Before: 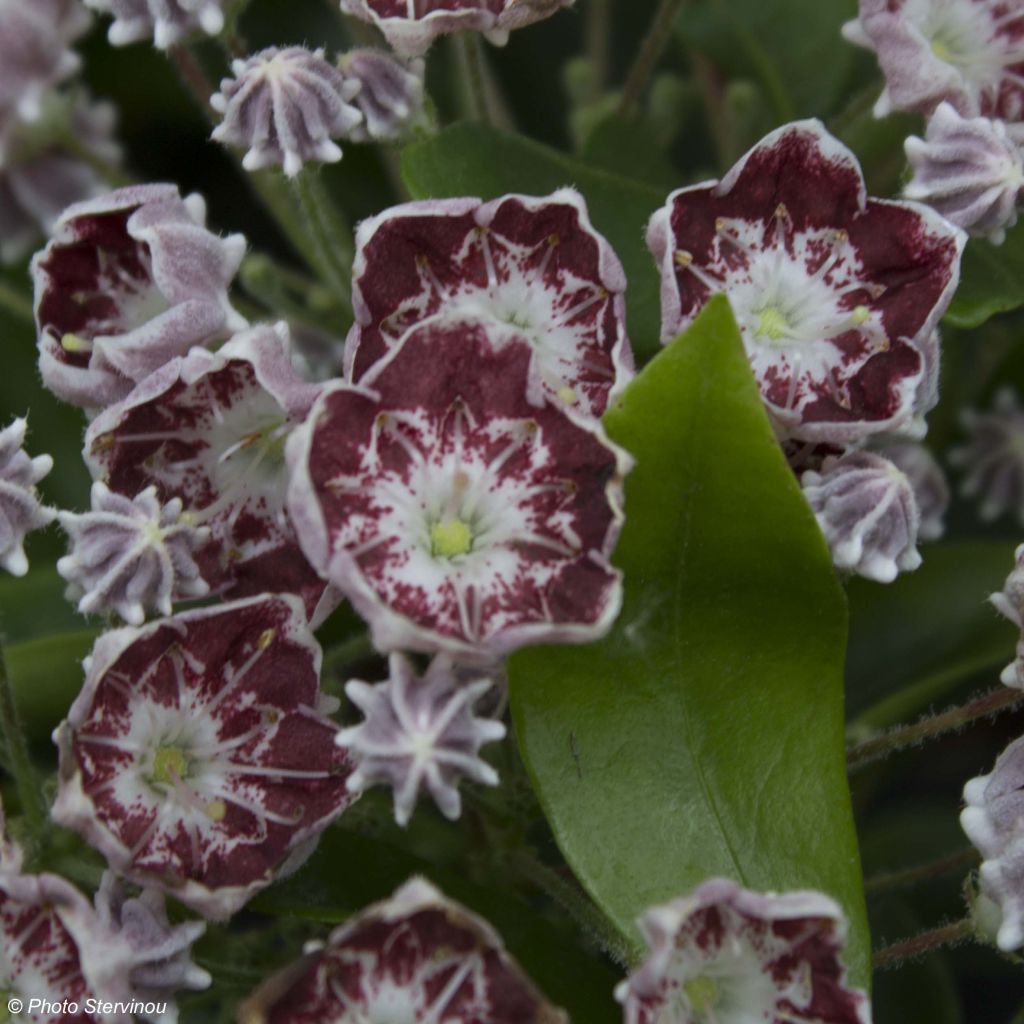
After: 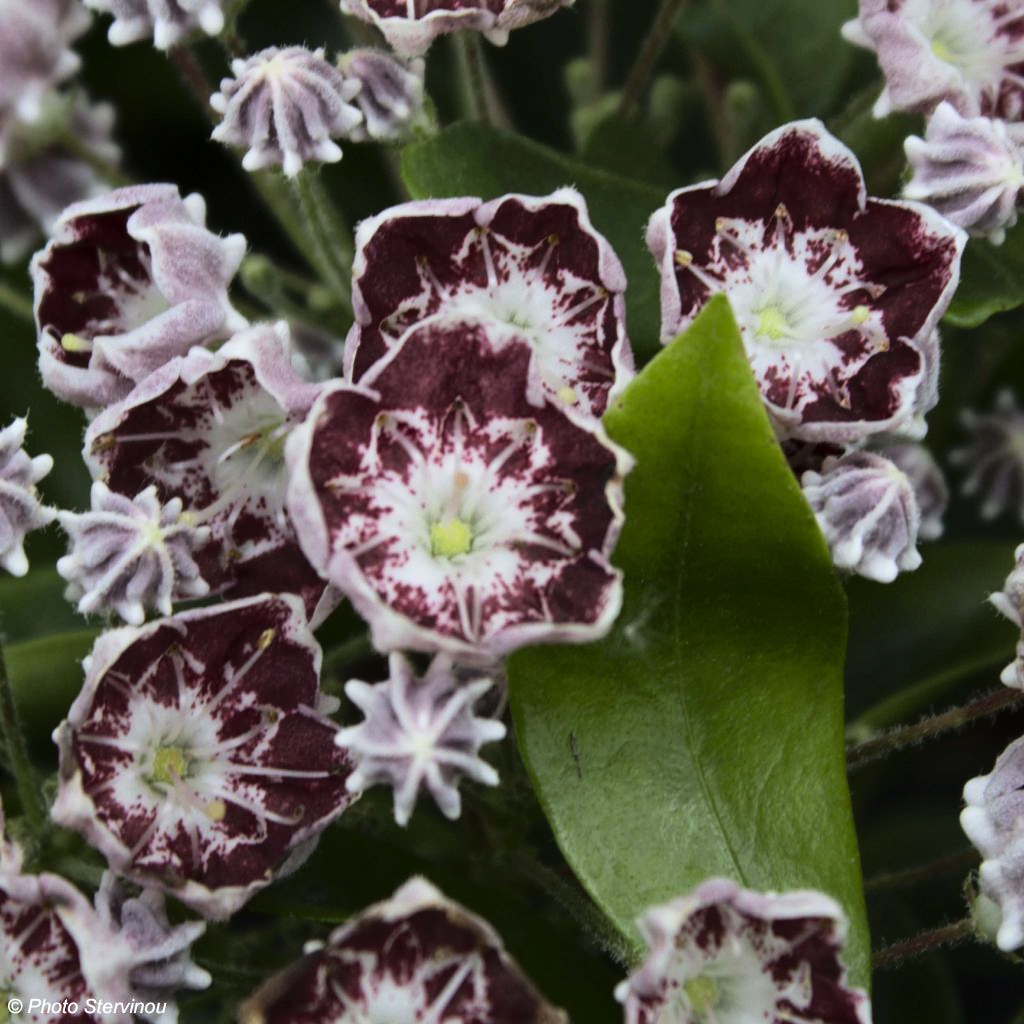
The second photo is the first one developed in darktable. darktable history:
base curve: curves: ch0 [(0, 0) (0.036, 0.025) (0.121, 0.166) (0.206, 0.329) (0.605, 0.79) (1, 1)]
exposure: exposure 0.128 EV, compensate highlight preservation false
